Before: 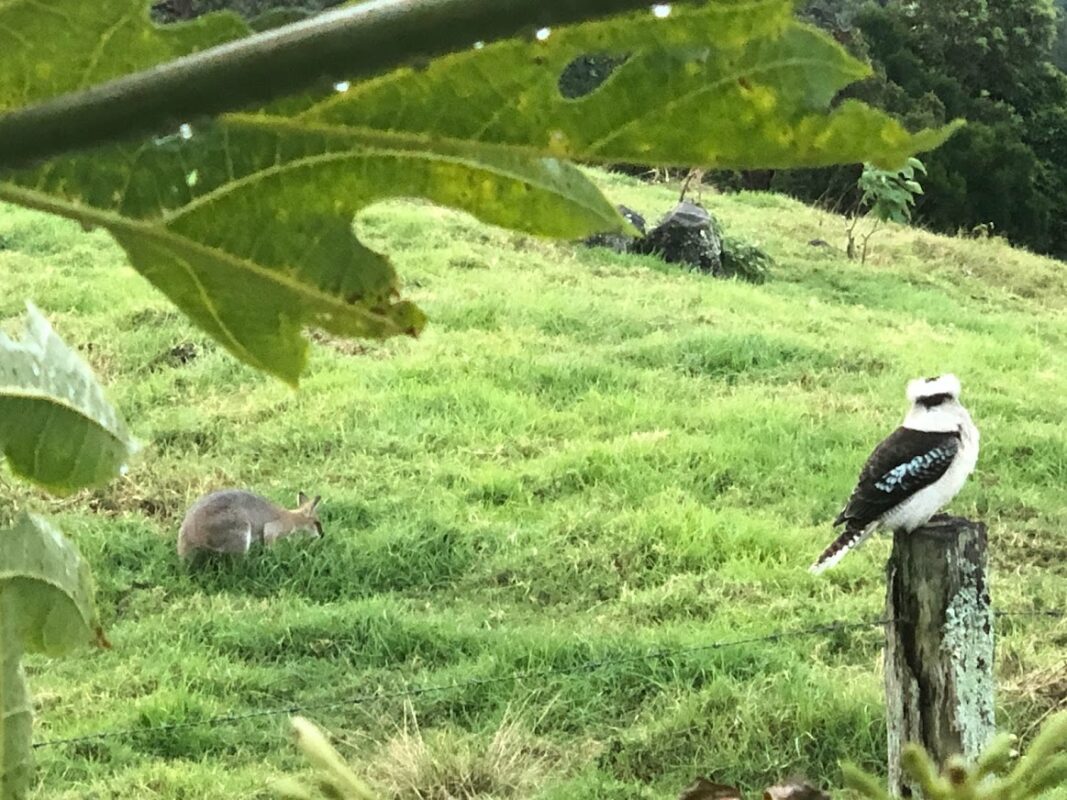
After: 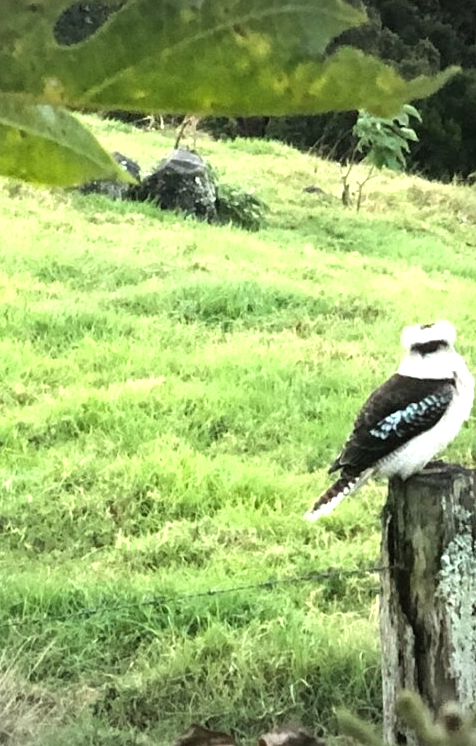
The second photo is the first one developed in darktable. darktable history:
vignetting: center (-0.116, -0.007), width/height ratio 1.098
crop: left 47.334%, top 6.633%, right 8.035%
tone equalizer: -8 EV -0.383 EV, -7 EV -0.427 EV, -6 EV -0.337 EV, -5 EV -0.257 EV, -3 EV 0.217 EV, -2 EV 0.323 EV, -1 EV 0.386 EV, +0 EV 0.436 EV
